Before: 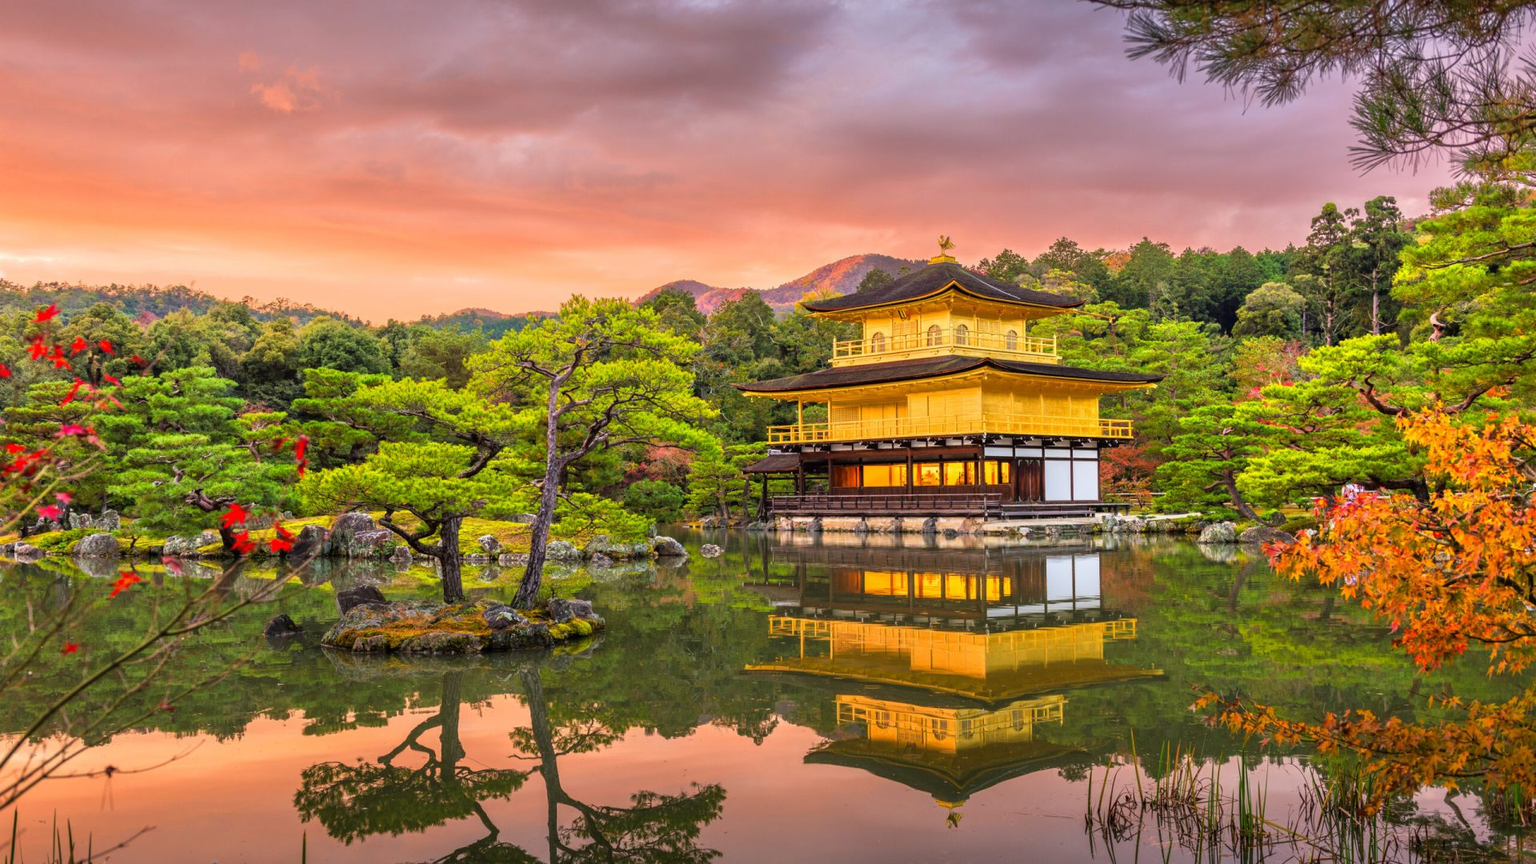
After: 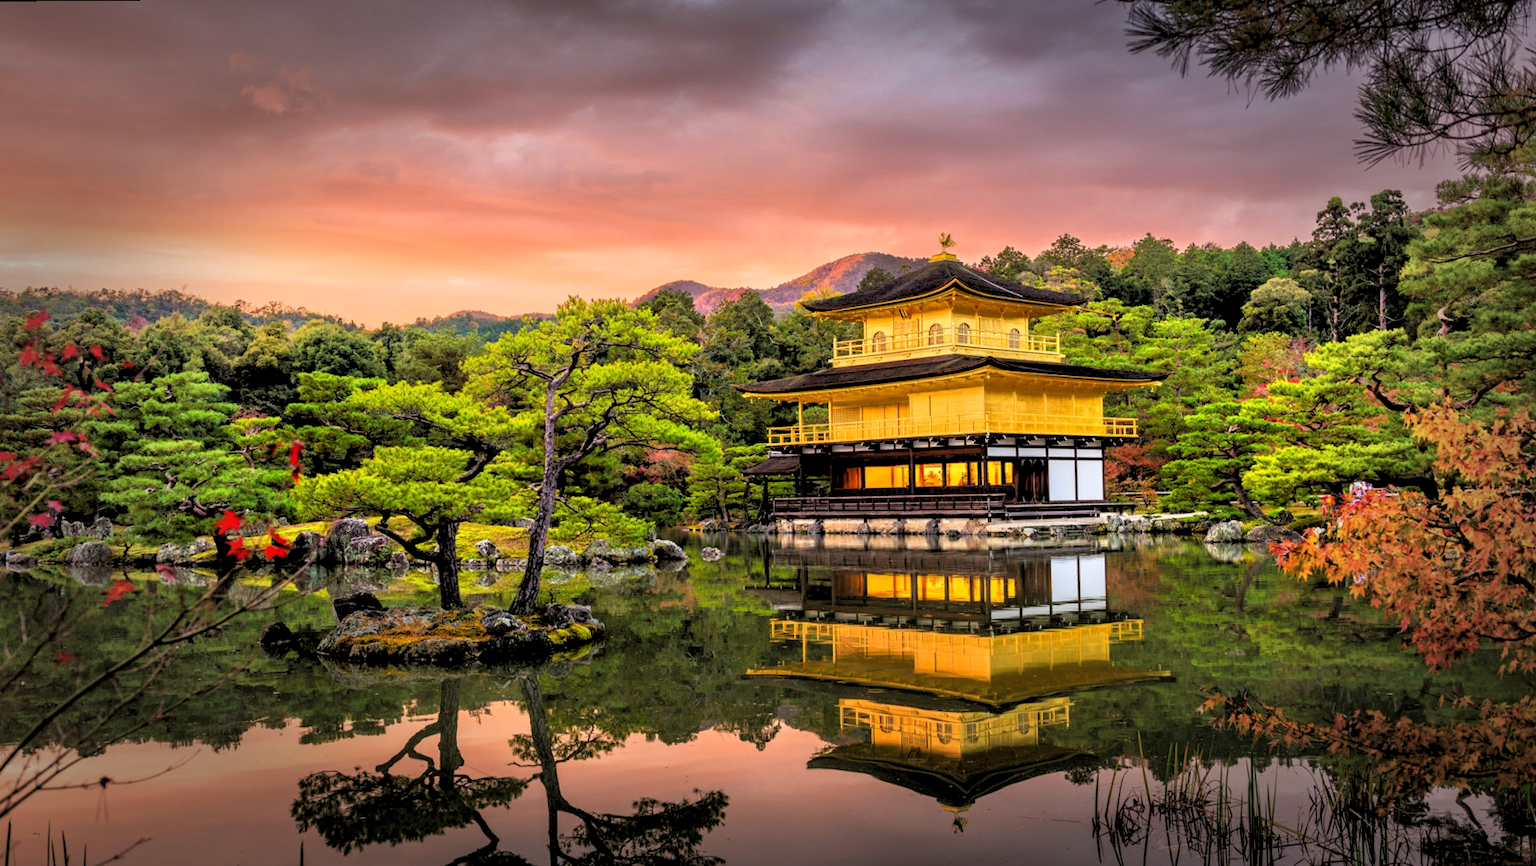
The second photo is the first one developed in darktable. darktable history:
vignetting: fall-off start 66.7%, fall-off radius 39.74%, brightness -0.576, saturation -0.258, automatic ratio true, width/height ratio 0.671, dithering 16-bit output
rotate and perspective: rotation -0.45°, automatic cropping original format, crop left 0.008, crop right 0.992, crop top 0.012, crop bottom 0.988
rgb levels: levels [[0.034, 0.472, 0.904], [0, 0.5, 1], [0, 0.5, 1]]
